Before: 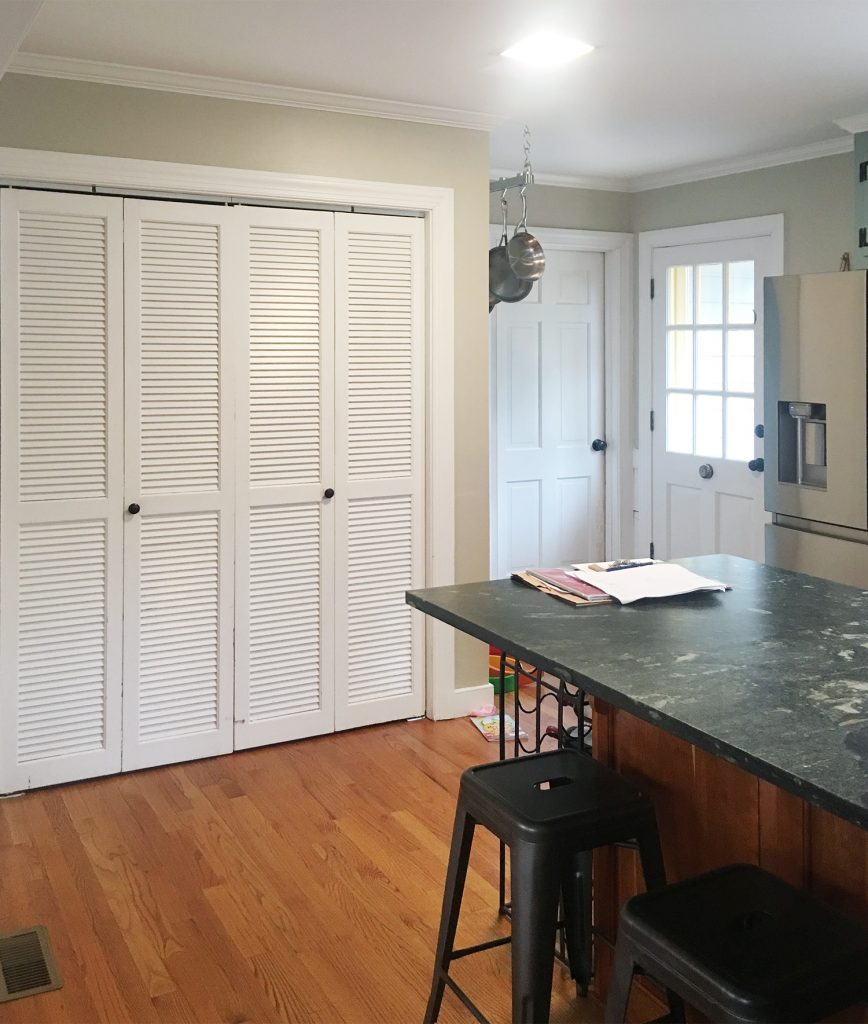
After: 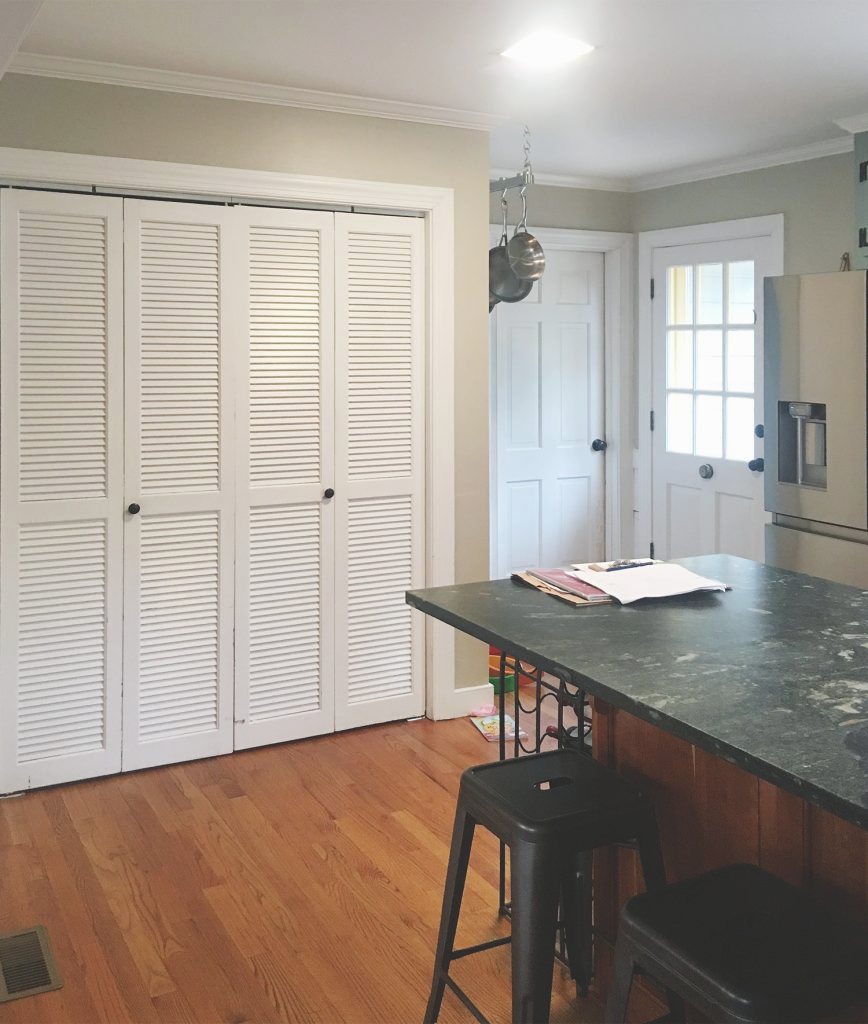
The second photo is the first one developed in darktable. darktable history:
exposure: black level correction -0.022, exposure -0.033 EV, compensate highlight preservation false
